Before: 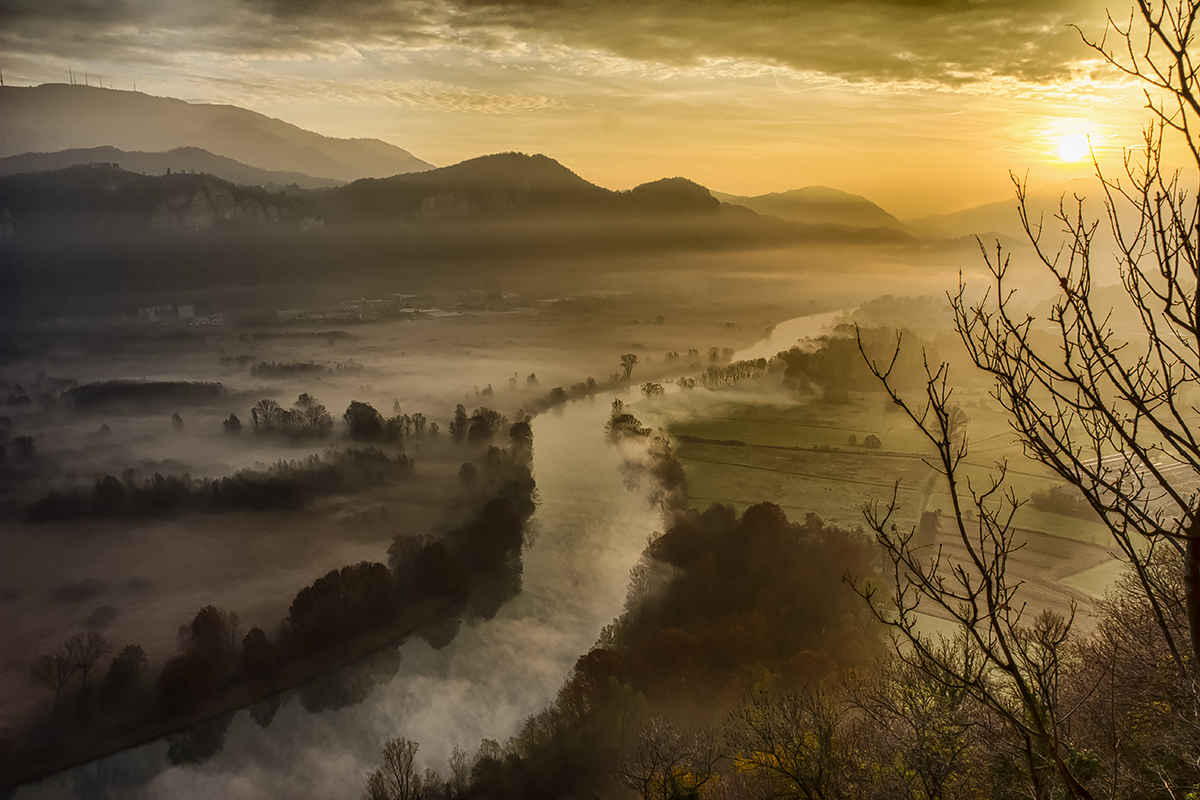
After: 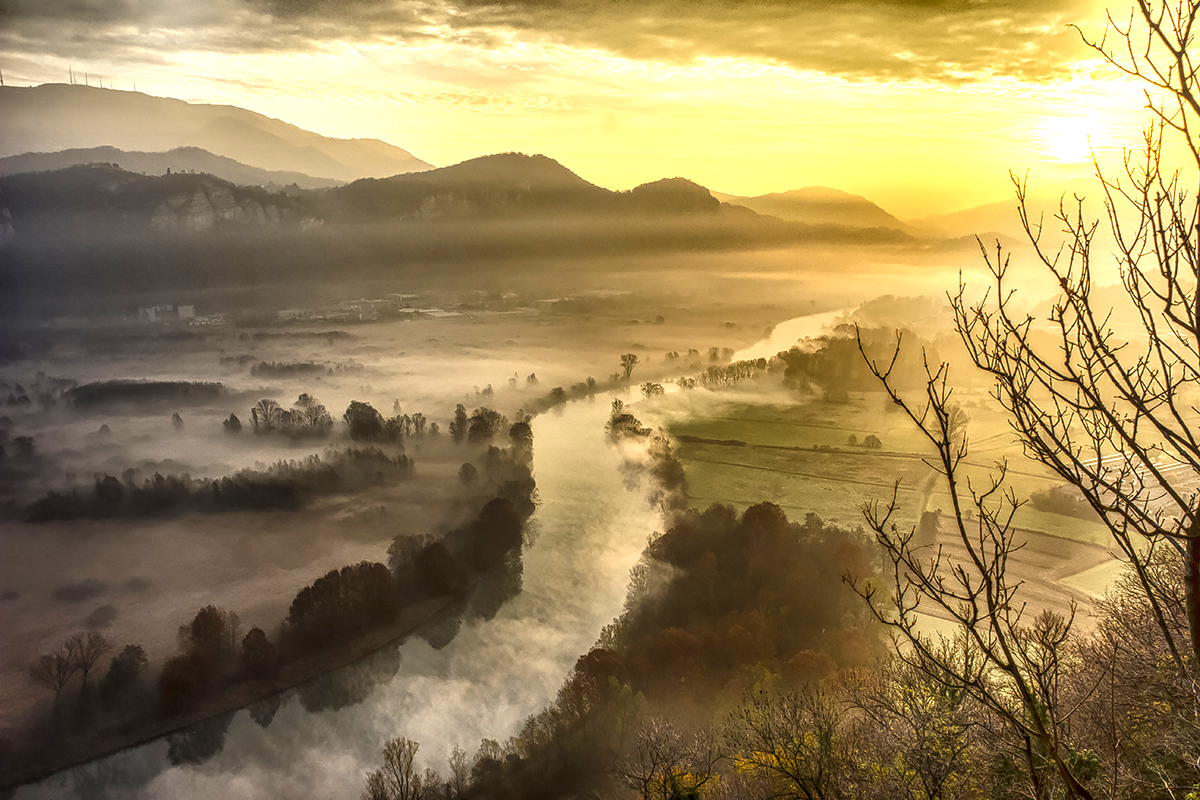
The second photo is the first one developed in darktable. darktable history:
local contrast: on, module defaults
exposure: exposure 1.06 EV, compensate highlight preservation false
